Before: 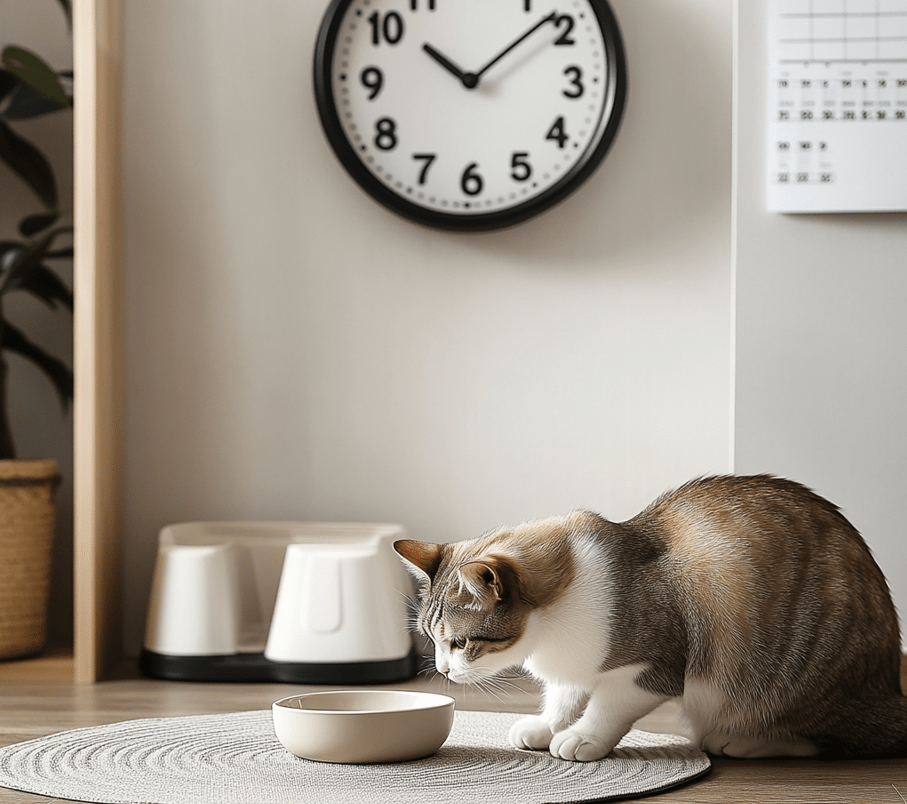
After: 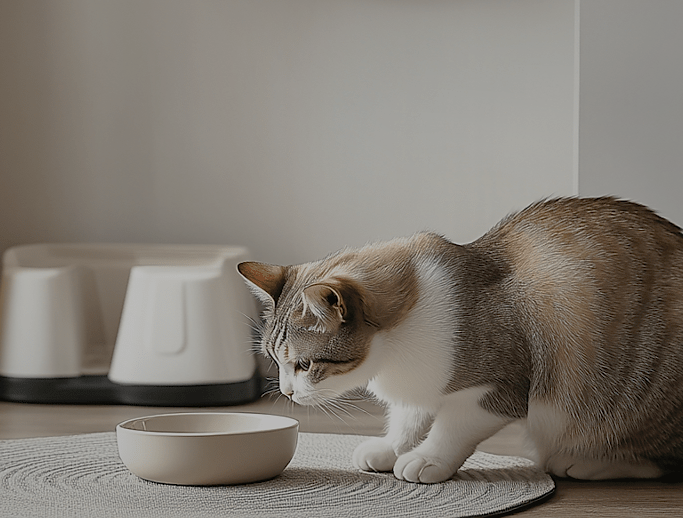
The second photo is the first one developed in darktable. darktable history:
exposure: black level correction 0, exposure -0.735 EV, compensate exposure bias true, compensate highlight preservation false
contrast brightness saturation: saturation -0.028
crop and rotate: left 17.252%, top 34.584%, right 7.385%, bottom 0.912%
sharpen: radius 1.024, threshold 1.032
tone curve: curves: ch0 [(0, 0) (0.003, 0.005) (0.011, 0.016) (0.025, 0.036) (0.044, 0.071) (0.069, 0.112) (0.1, 0.149) (0.136, 0.187) (0.177, 0.228) (0.224, 0.272) (0.277, 0.32) (0.335, 0.374) (0.399, 0.429) (0.468, 0.479) (0.543, 0.538) (0.623, 0.609) (0.709, 0.697) (0.801, 0.789) (0.898, 0.876) (1, 1)], preserve colors none
shadows and highlights: shadows 39.66, highlights -59.8
